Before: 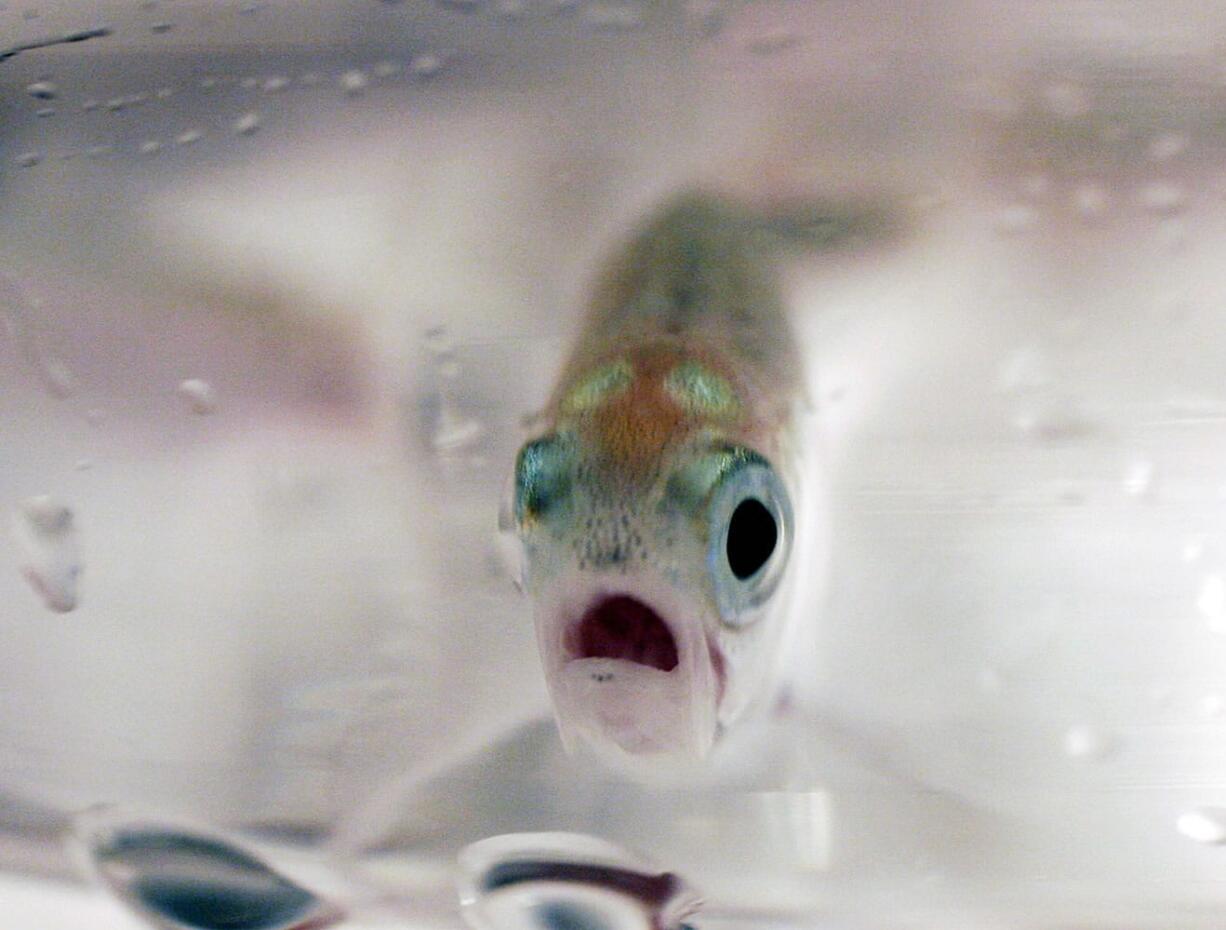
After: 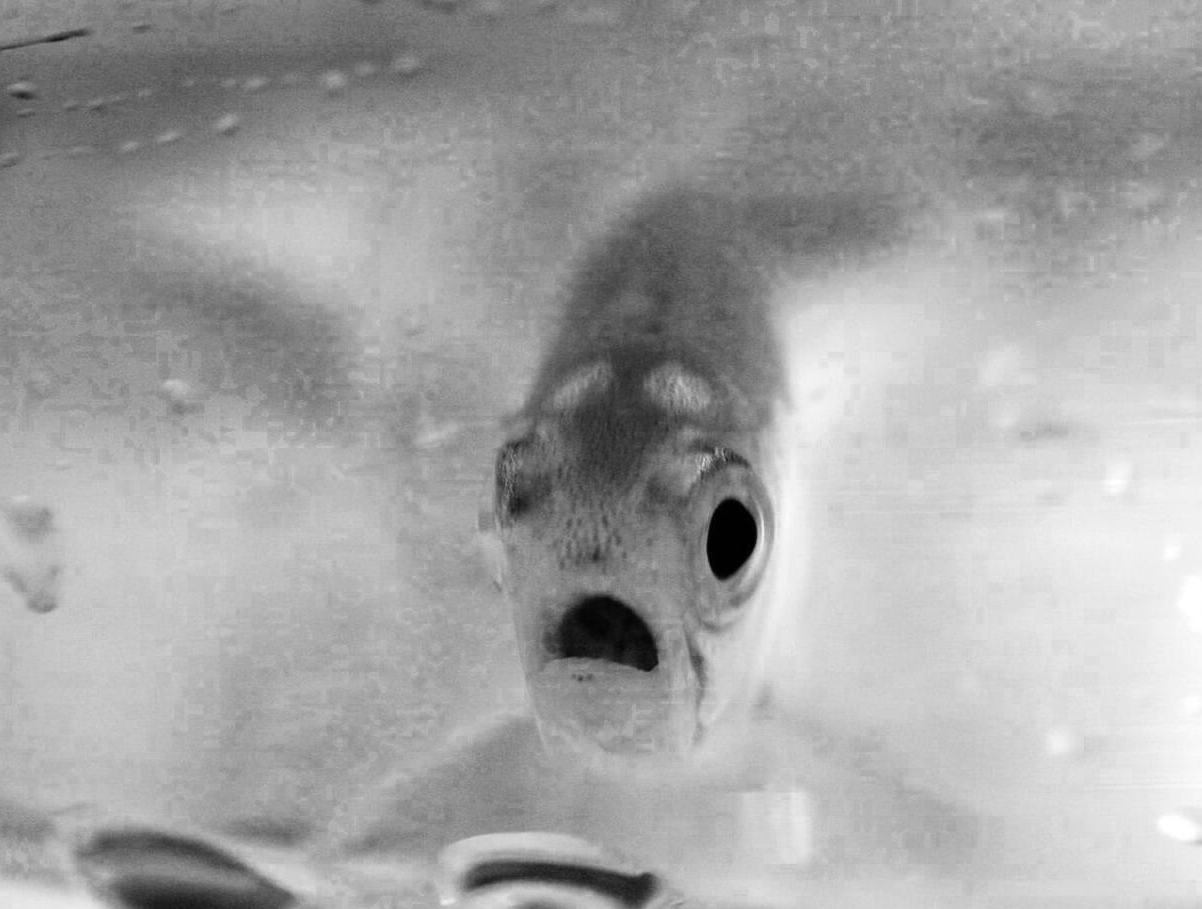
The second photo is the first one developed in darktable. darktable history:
crop: left 1.683%, right 0.267%, bottom 1.983%
color zones: curves: ch0 [(0.002, 0.429) (0.121, 0.212) (0.198, 0.113) (0.276, 0.344) (0.331, 0.541) (0.41, 0.56) (0.482, 0.289) (0.619, 0.227) (0.721, 0.18) (0.821, 0.435) (0.928, 0.555) (1, 0.587)]; ch1 [(0, 0) (0.143, 0) (0.286, 0) (0.429, 0) (0.571, 0) (0.714, 0) (0.857, 0)]
